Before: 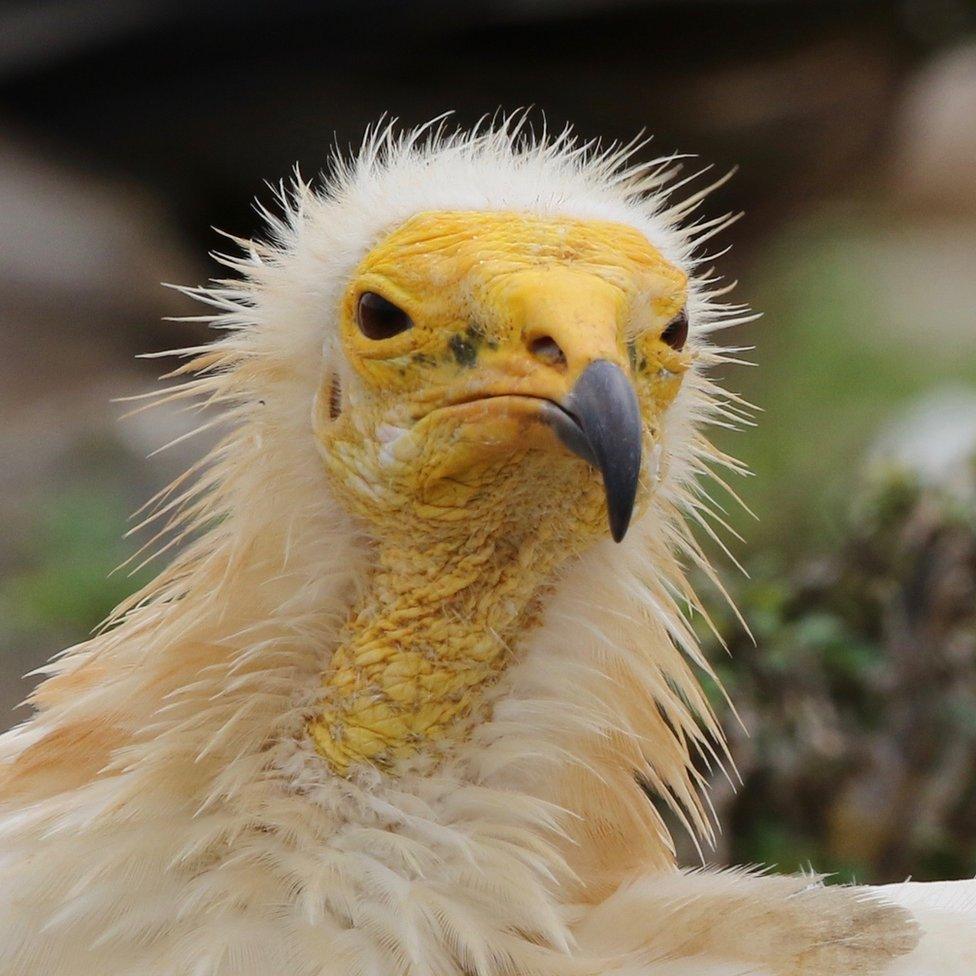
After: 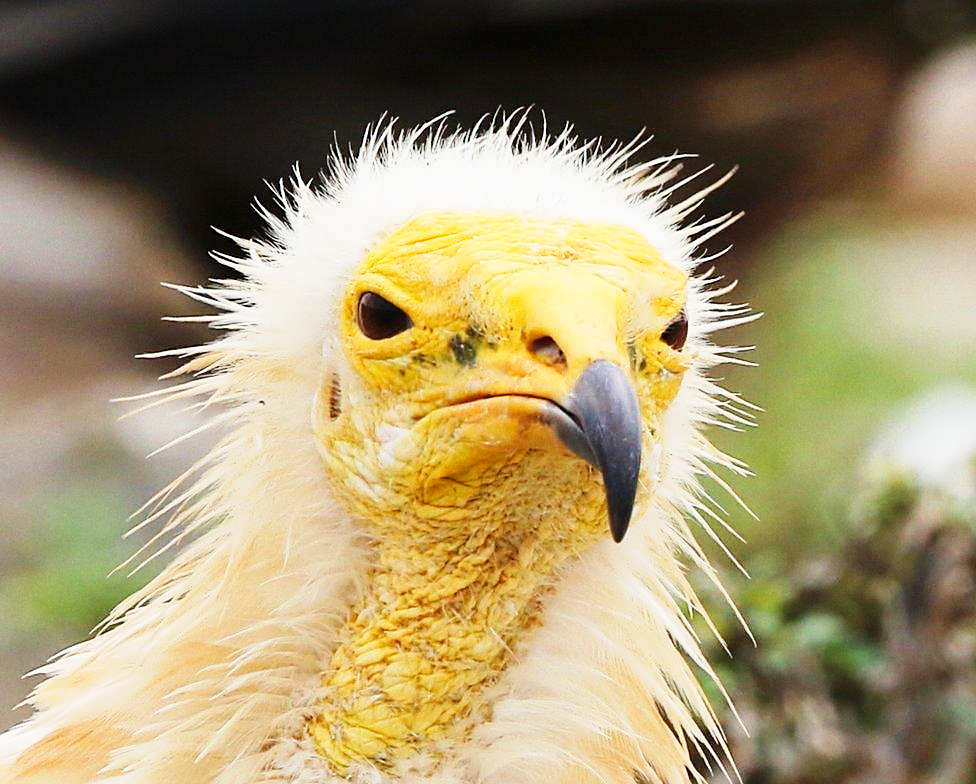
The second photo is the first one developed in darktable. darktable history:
base curve: curves: ch0 [(0, 0) (0.018, 0.026) (0.143, 0.37) (0.33, 0.731) (0.458, 0.853) (0.735, 0.965) (0.905, 0.986) (1, 1)], preserve colors none
sharpen: on, module defaults
crop: bottom 19.587%
